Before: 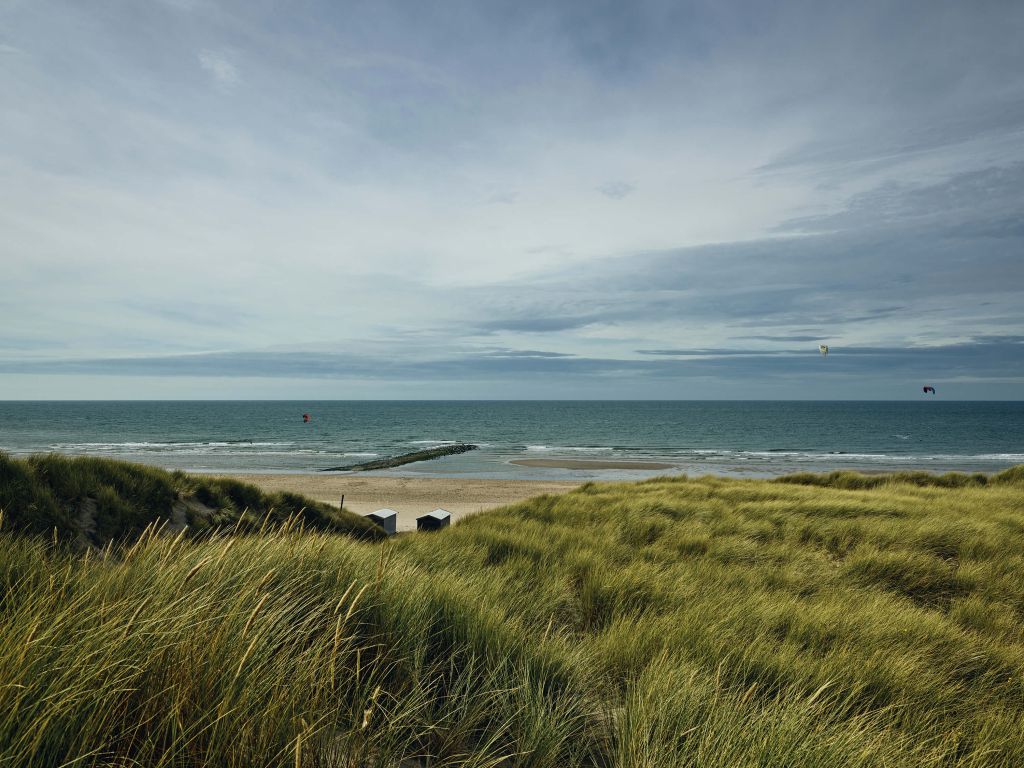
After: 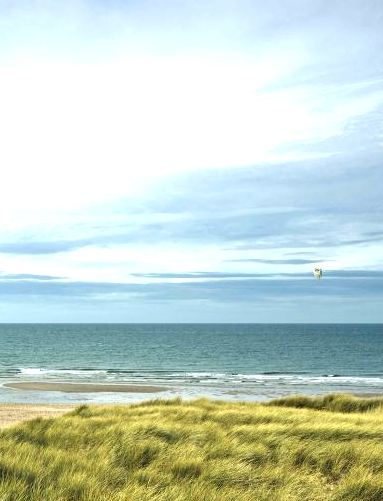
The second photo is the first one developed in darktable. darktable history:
exposure: black level correction 0.001, exposure 1.31 EV, compensate highlight preservation false
crop and rotate: left 49.511%, top 10.097%, right 13.065%, bottom 24.566%
